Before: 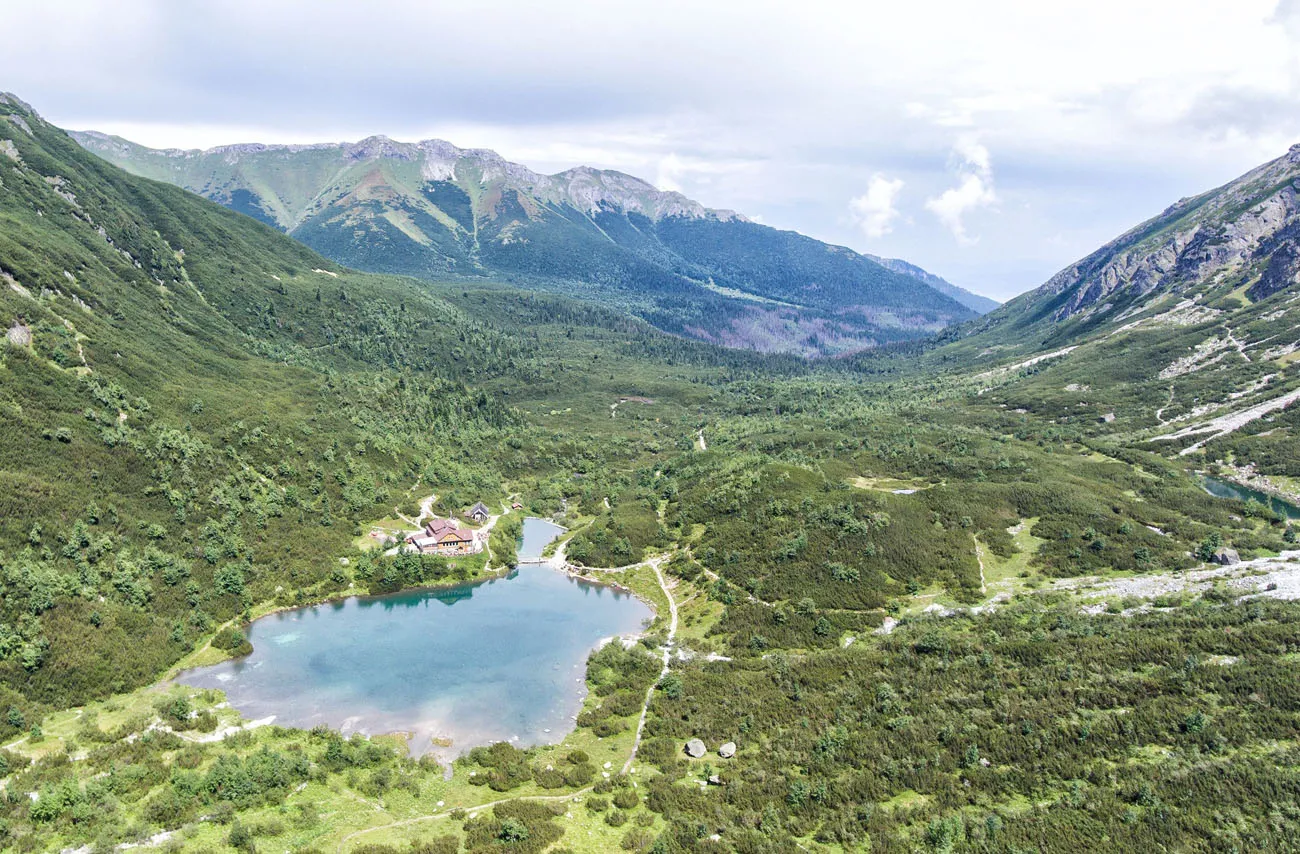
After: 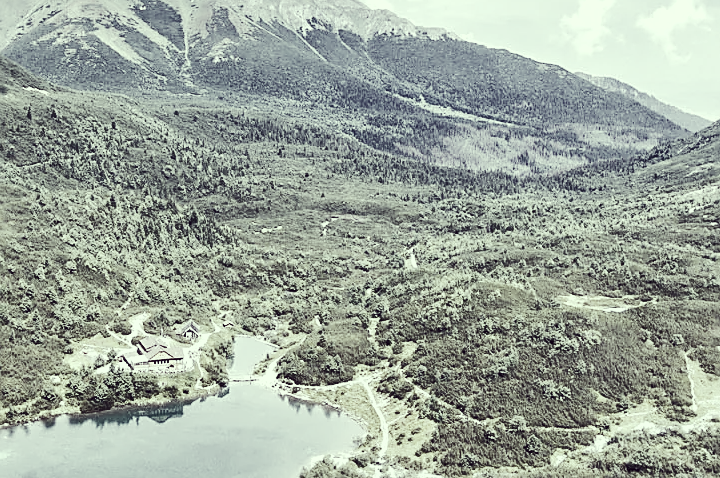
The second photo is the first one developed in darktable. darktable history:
exposure: exposure 0.653 EV, compensate highlight preservation false
shadows and highlights: white point adjustment -3.69, highlights -63.33, soften with gaussian
contrast brightness saturation: brightness 0.185, saturation -0.497
crop and rotate: left 22.274%, top 21.528%, right 22.333%, bottom 22.431%
sharpen: on, module defaults
tone curve: curves: ch0 [(0, 0) (0.003, 0.017) (0.011, 0.018) (0.025, 0.03) (0.044, 0.051) (0.069, 0.075) (0.1, 0.104) (0.136, 0.138) (0.177, 0.183) (0.224, 0.237) (0.277, 0.294) (0.335, 0.361) (0.399, 0.446) (0.468, 0.552) (0.543, 0.66) (0.623, 0.753) (0.709, 0.843) (0.801, 0.912) (0.898, 0.962) (1, 1)], preserve colors none
color correction: highlights a* -20.14, highlights b* 20.28, shadows a* 19.58, shadows b* -20.15, saturation 0.444
